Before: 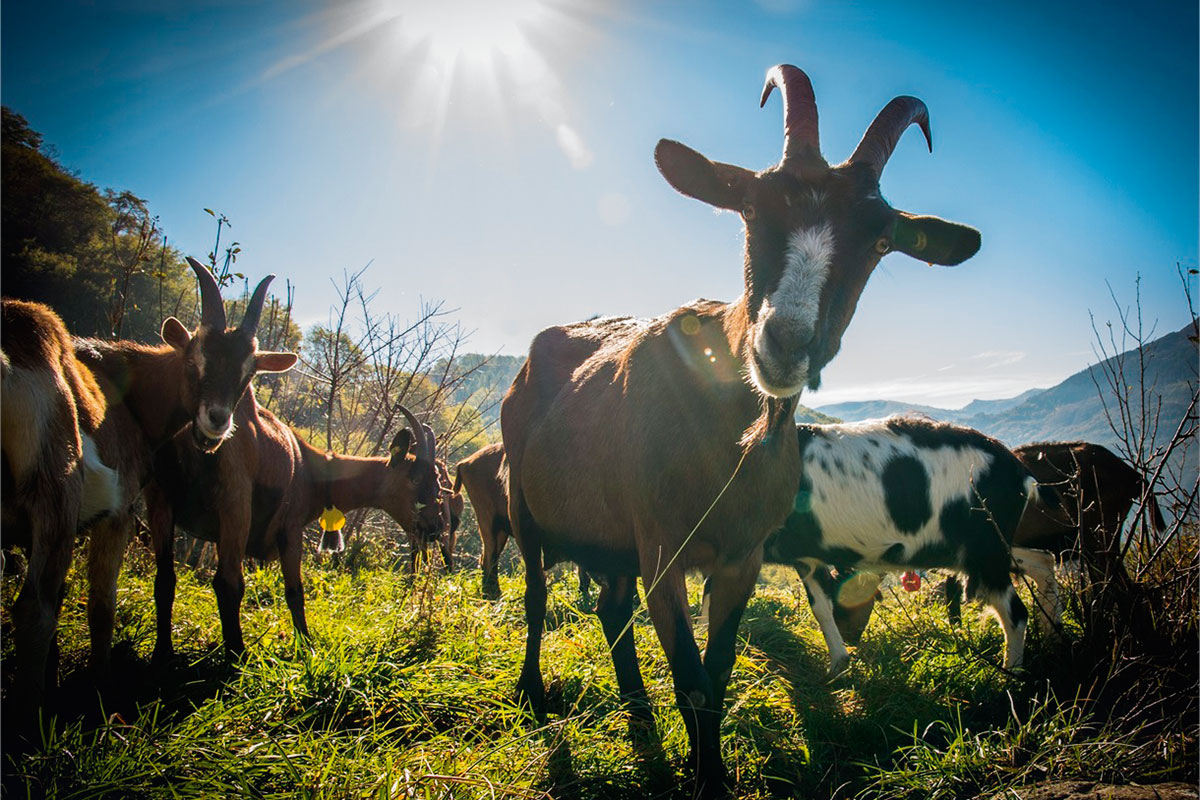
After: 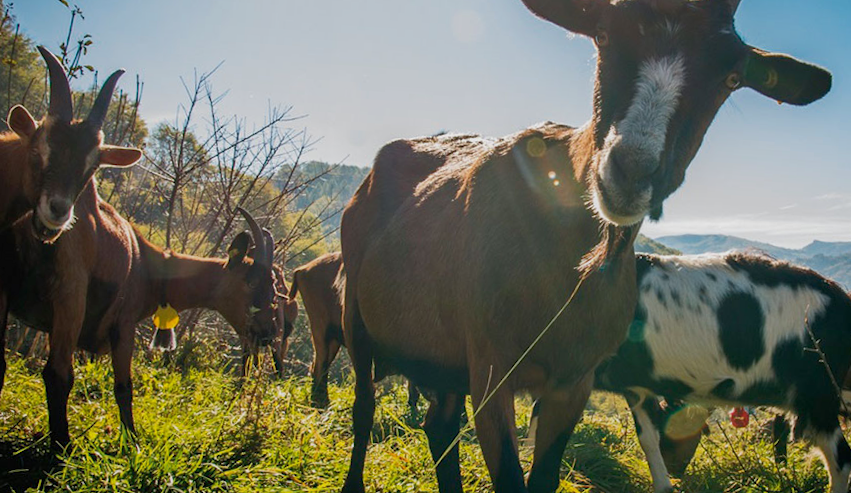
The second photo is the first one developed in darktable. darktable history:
tone equalizer: -8 EV 0.281 EV, -7 EV 0.382 EV, -6 EV 0.392 EV, -5 EV 0.242 EV, -3 EV -0.259 EV, -2 EV -0.444 EV, -1 EV -0.391 EV, +0 EV -0.272 EV, mask exposure compensation -0.488 EV
crop and rotate: angle -3.79°, left 9.73%, top 20.501%, right 12.404%, bottom 11.885%
